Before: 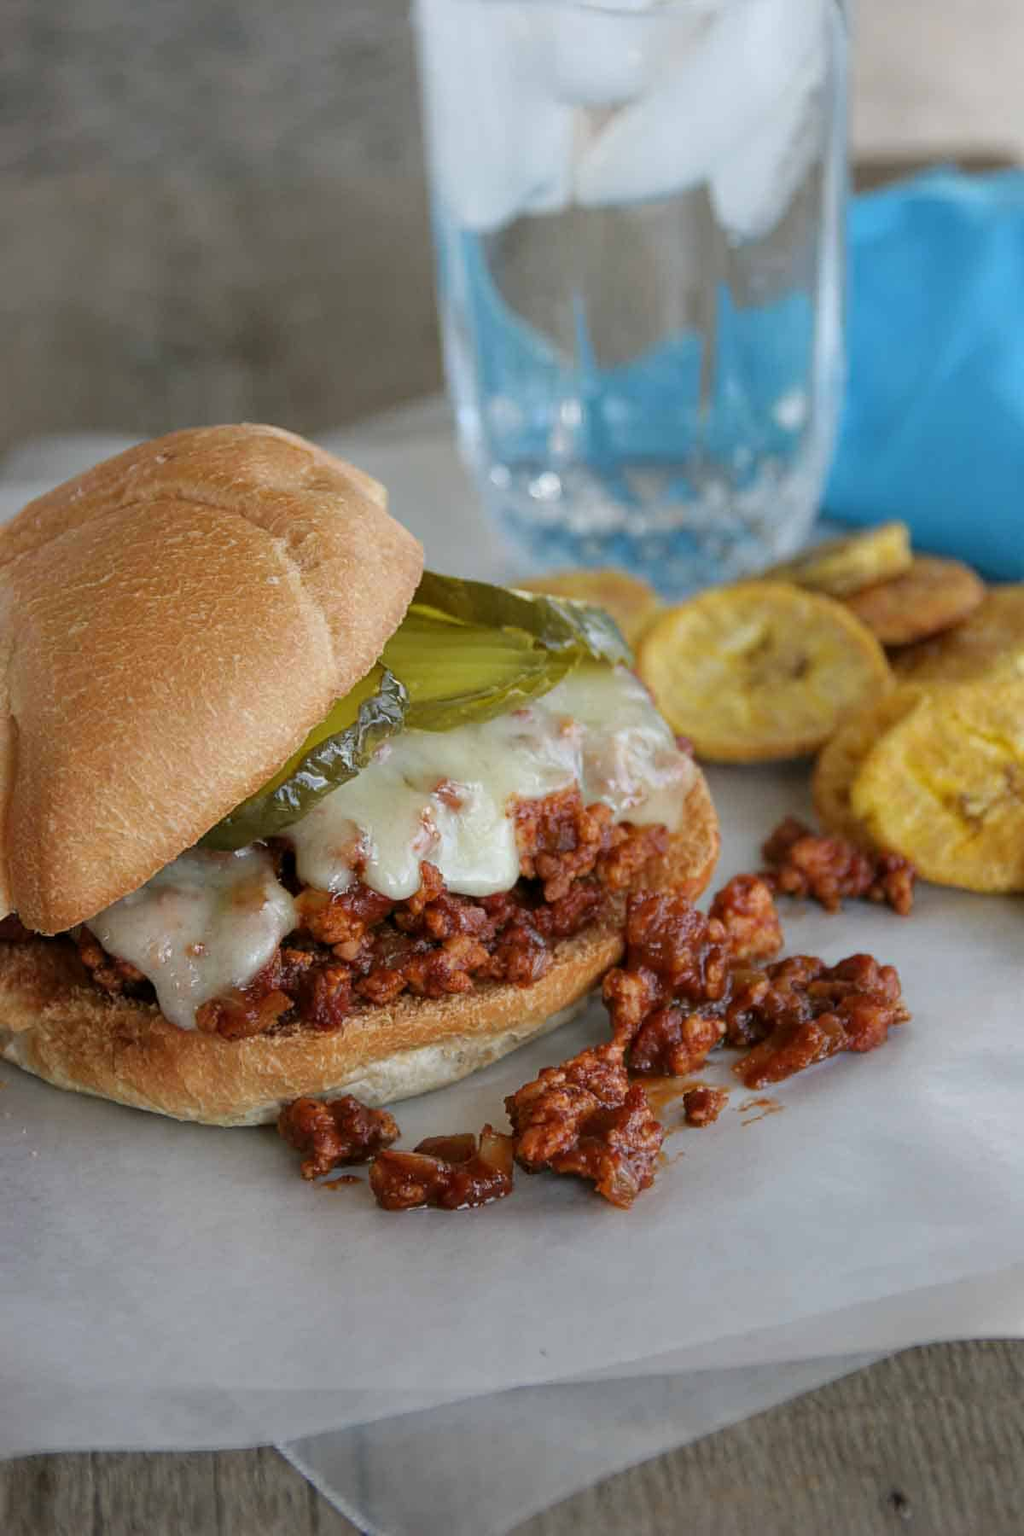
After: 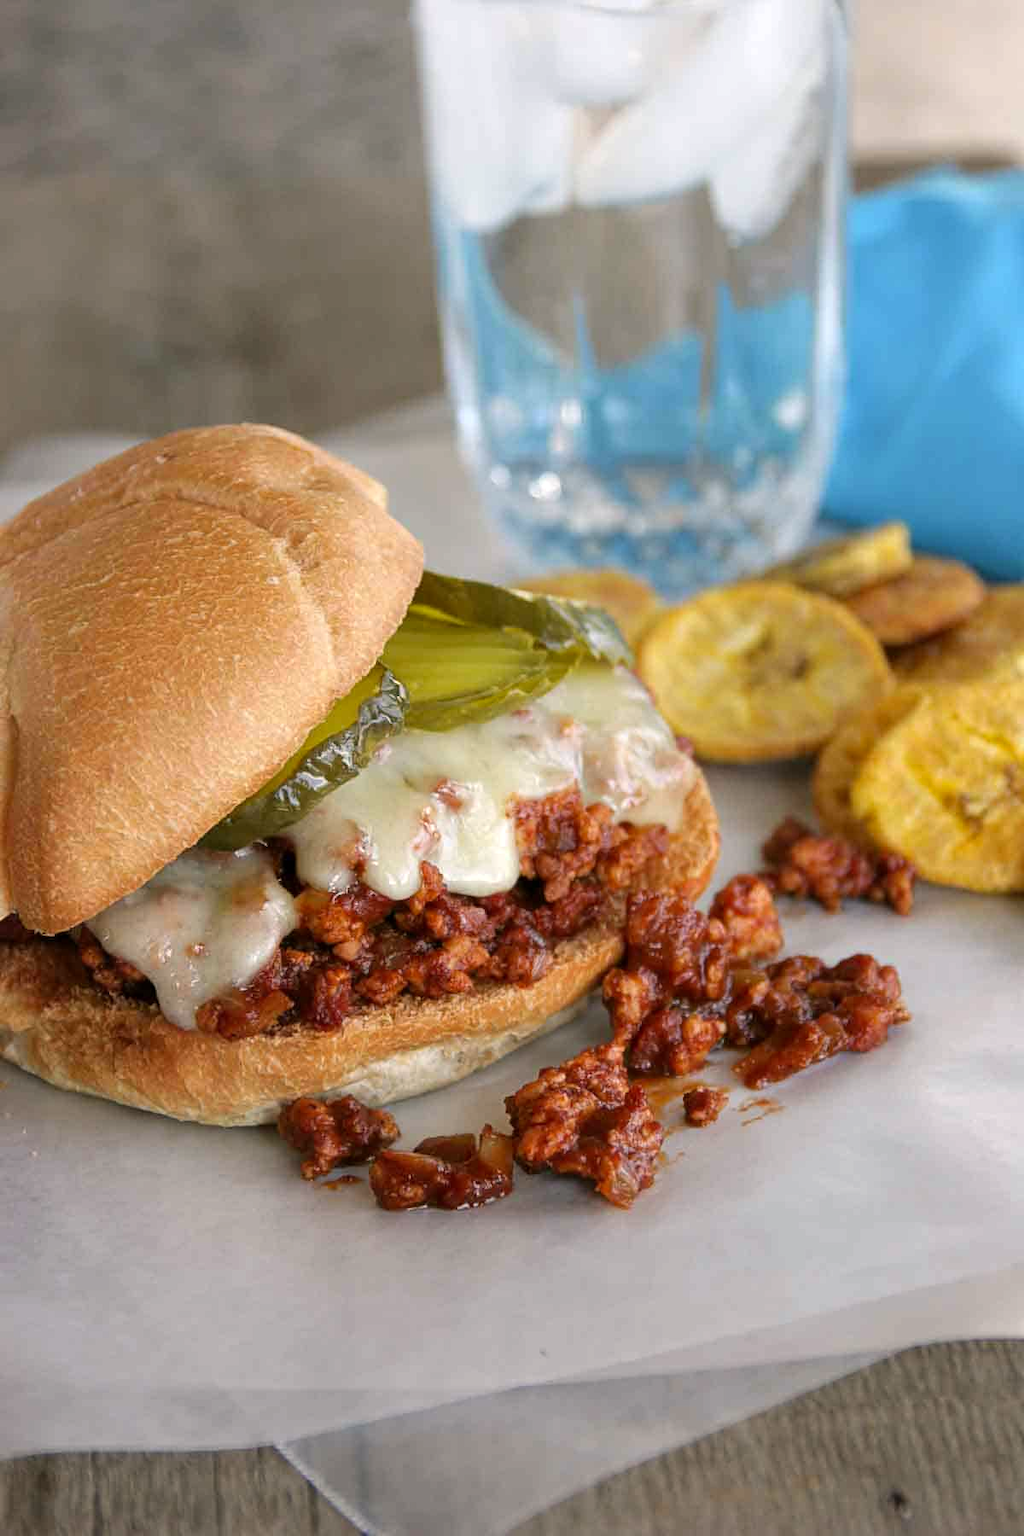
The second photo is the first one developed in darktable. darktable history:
color correction: highlights a* 3.67, highlights b* 5.11
levels: mode automatic, white 99.98%, levels [0.073, 0.497, 0.972]
